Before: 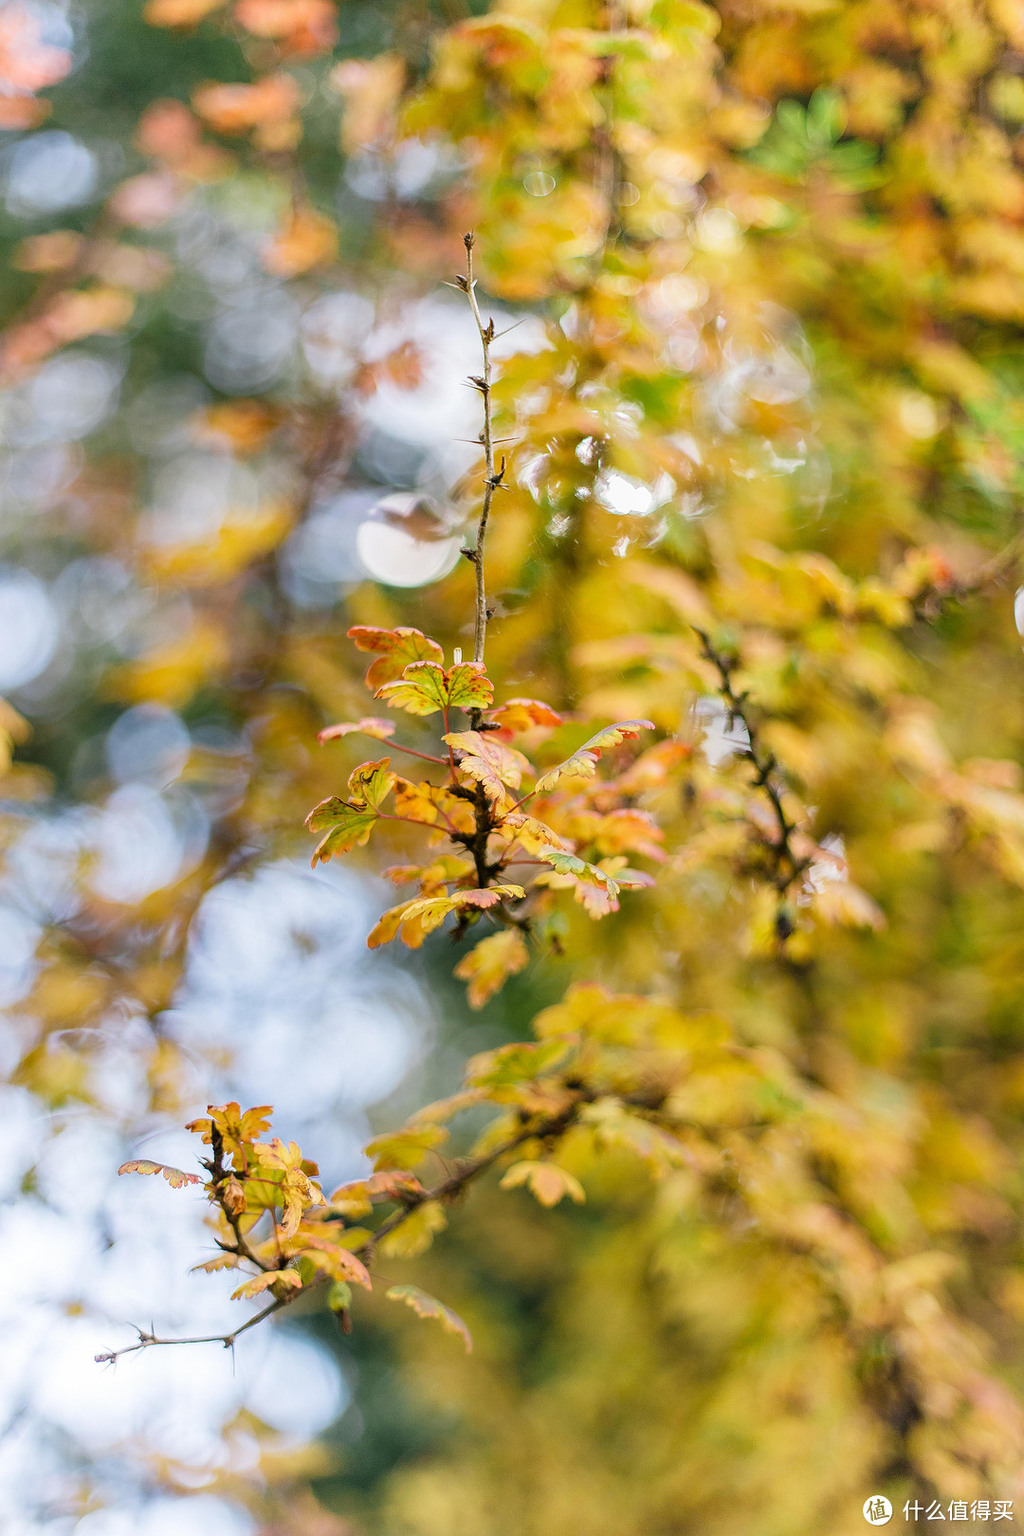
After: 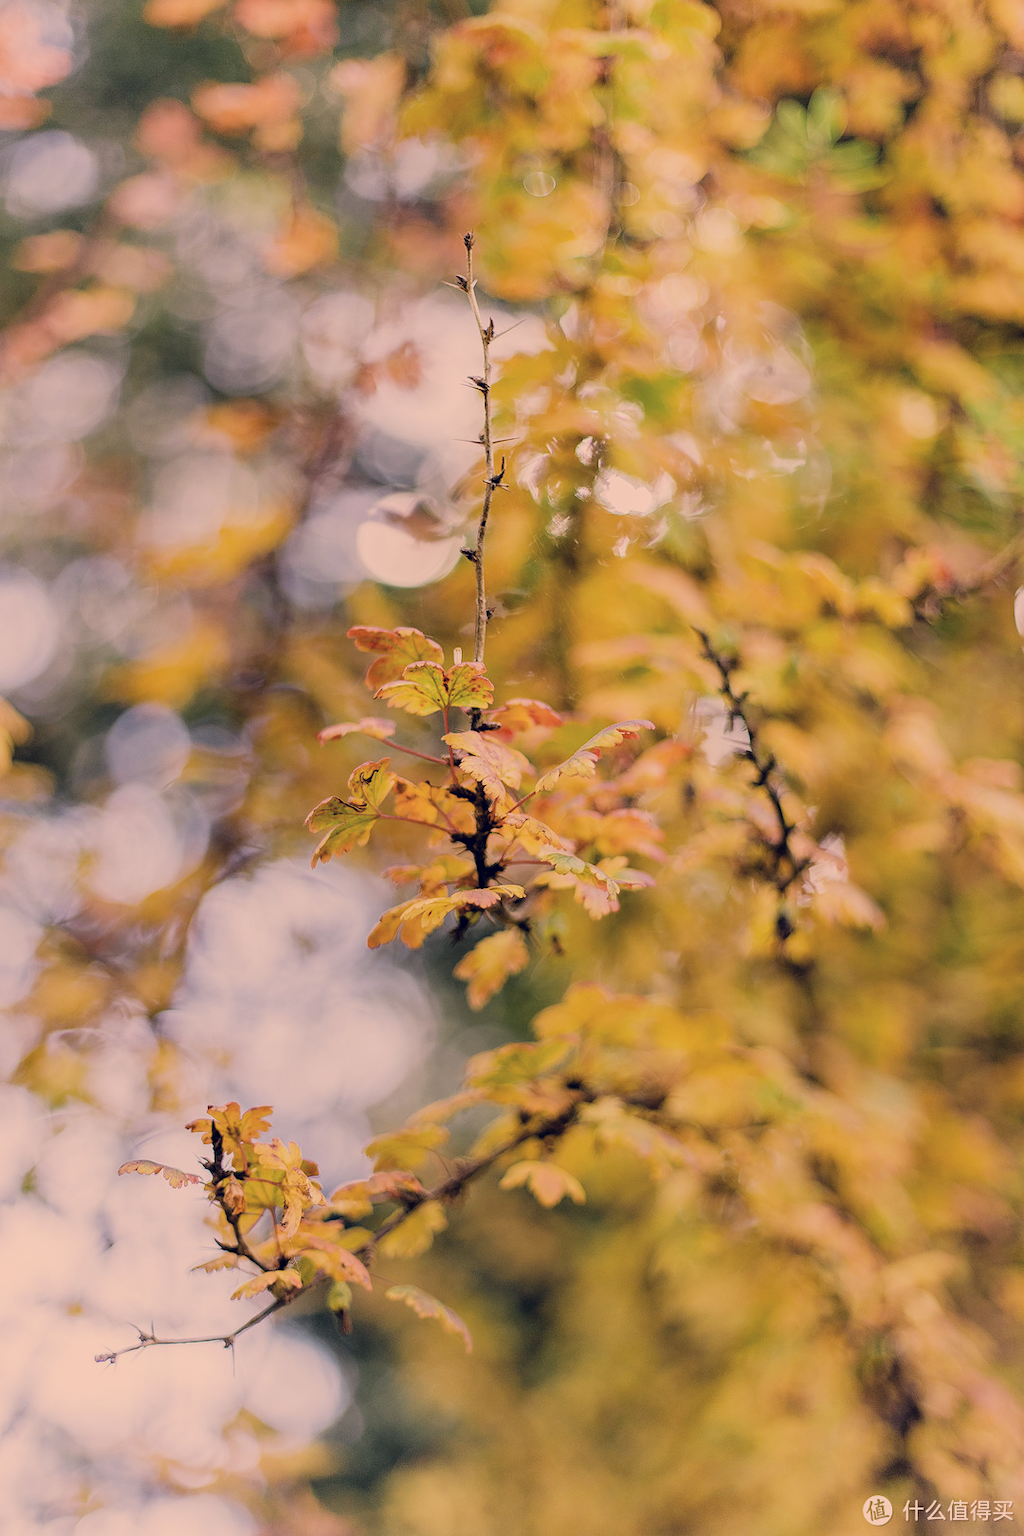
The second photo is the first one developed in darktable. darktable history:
filmic rgb: black relative exposure -7.65 EV, white relative exposure 4.56 EV, hardness 3.61
color correction: highlights a* 20.23, highlights b* 27.87, shadows a* 3.39, shadows b* -18.01, saturation 0.751
